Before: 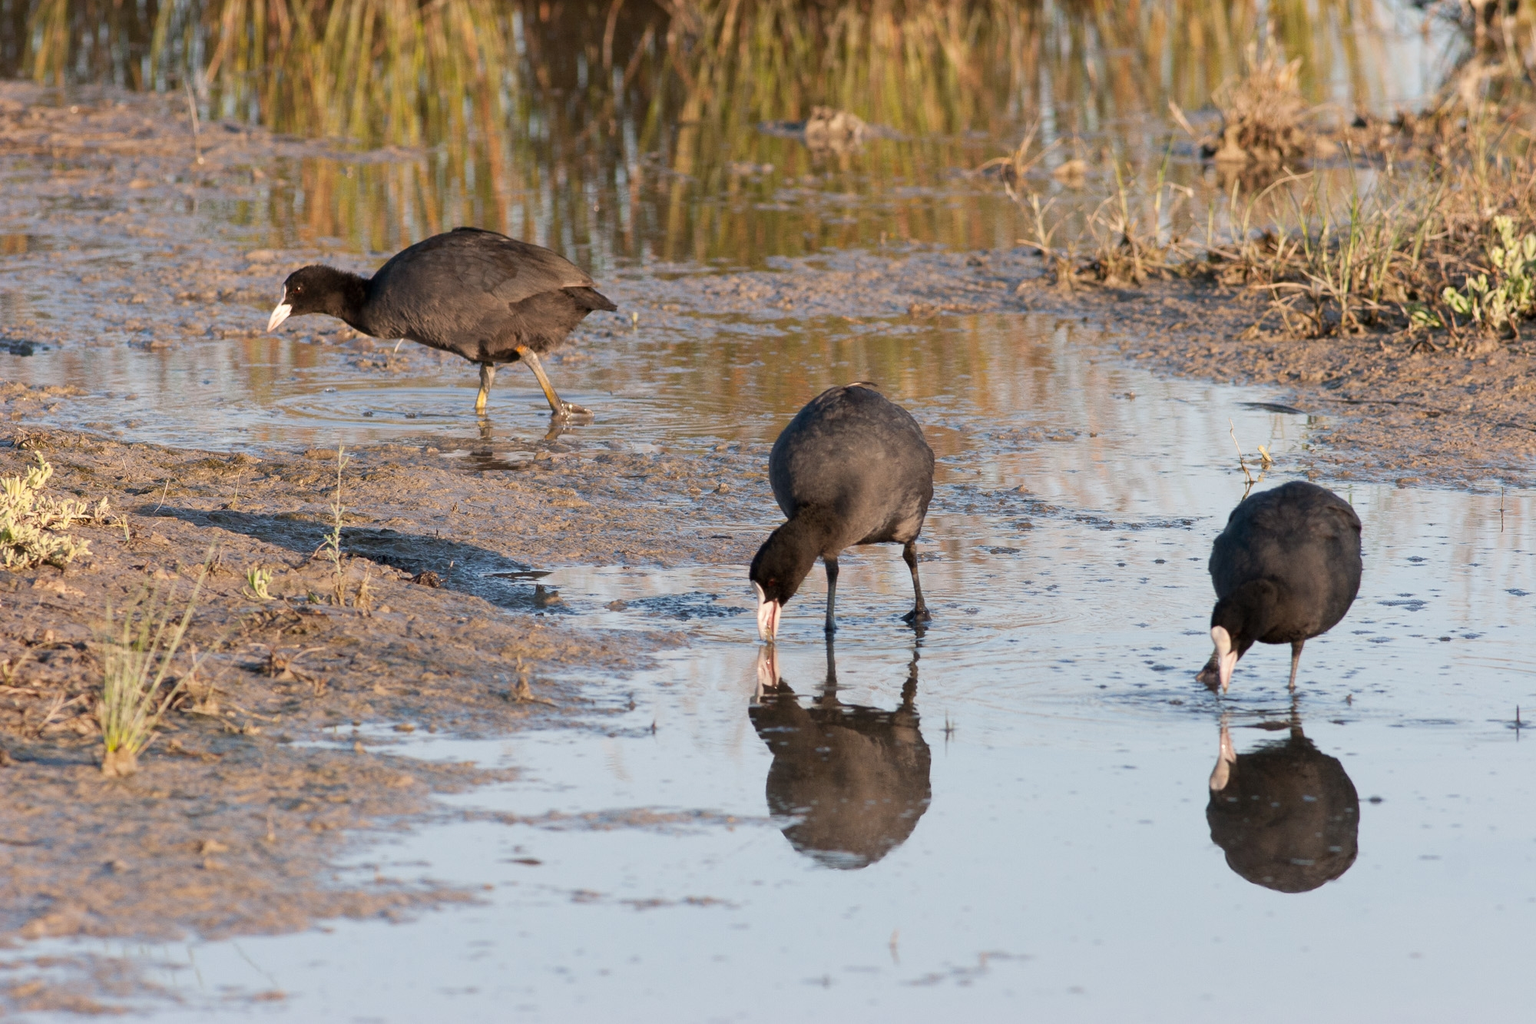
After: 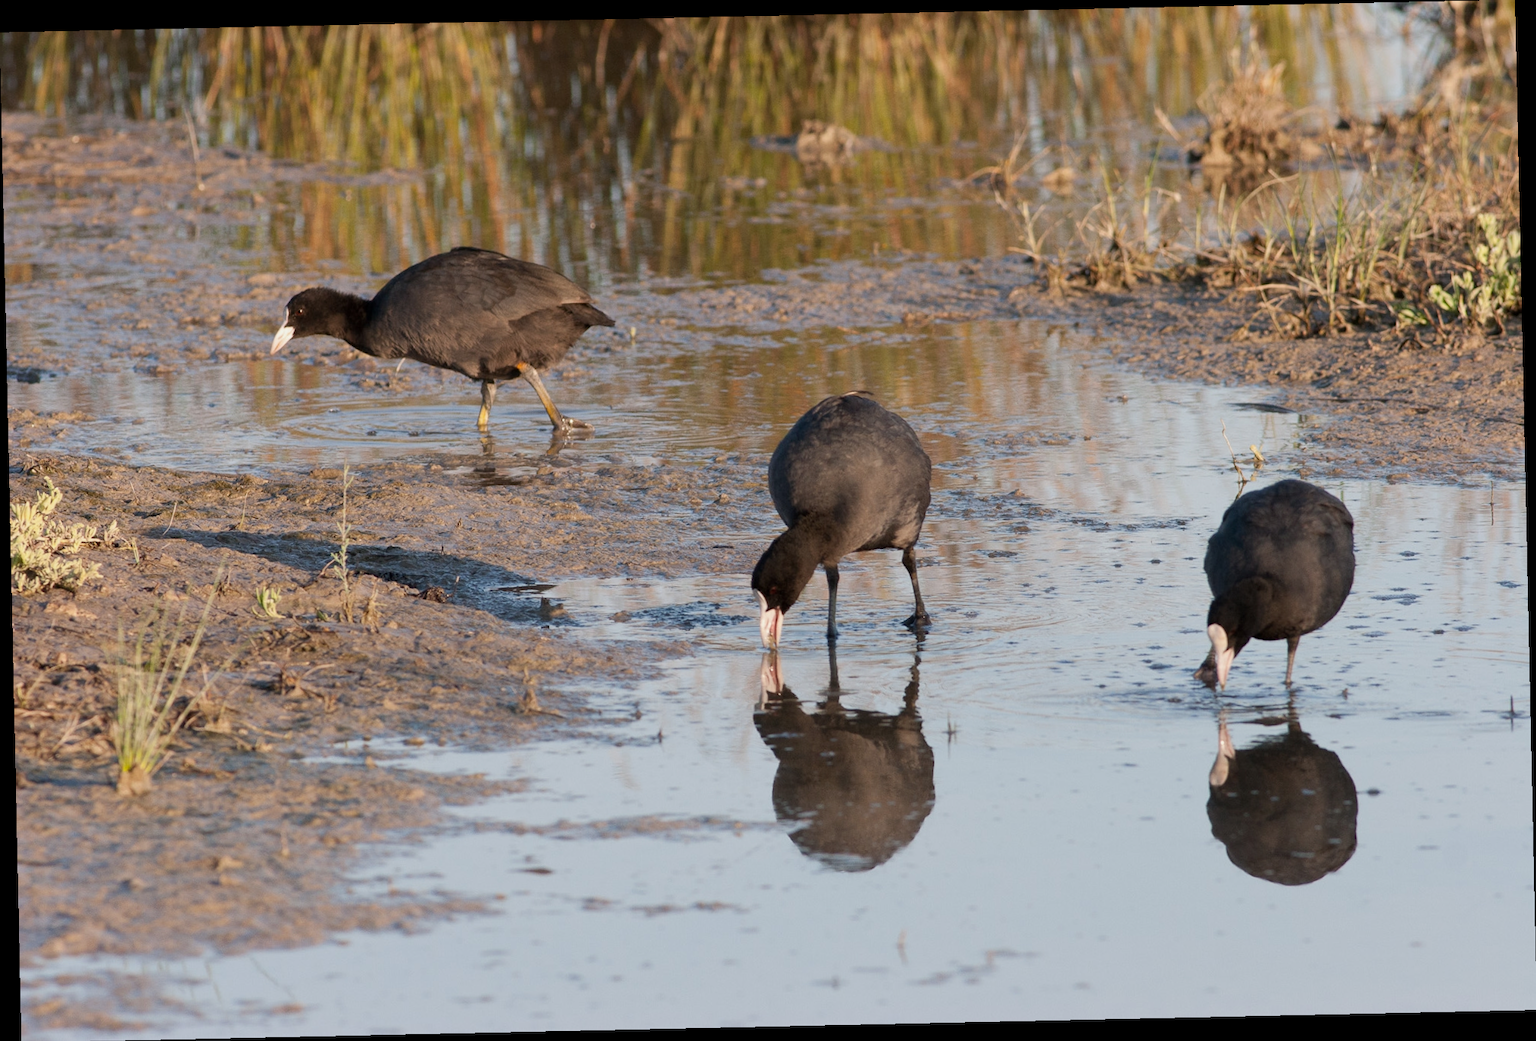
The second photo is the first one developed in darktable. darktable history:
rotate and perspective: rotation -1.24°, automatic cropping off
exposure: exposure -0.177 EV, compensate highlight preservation false
